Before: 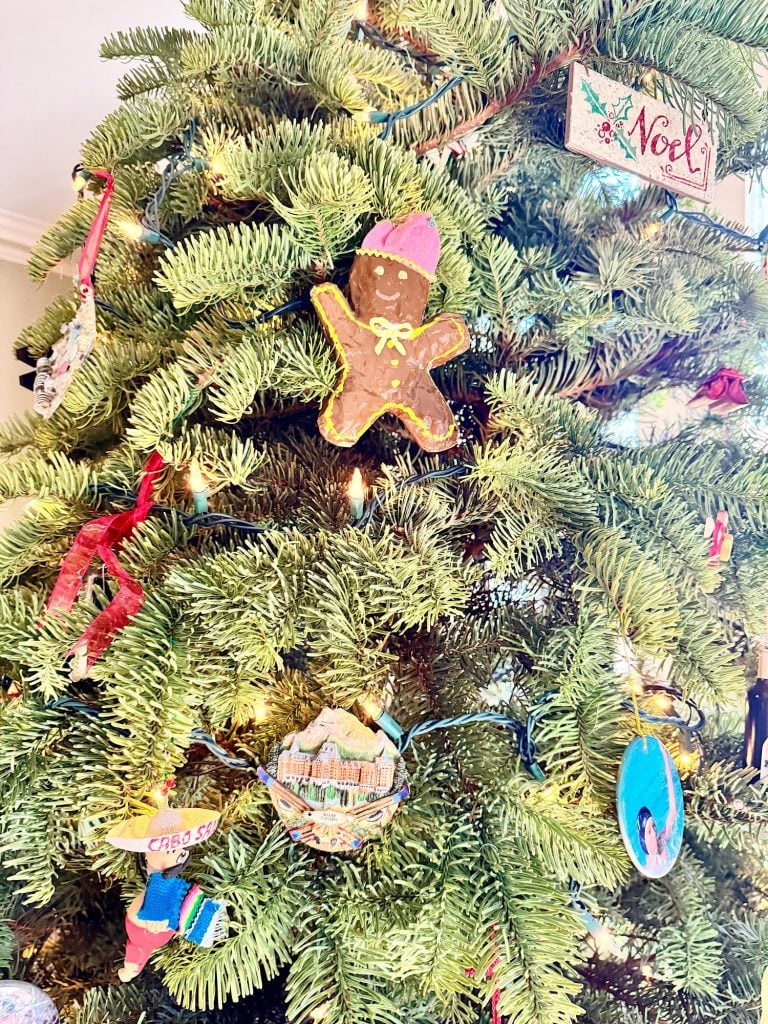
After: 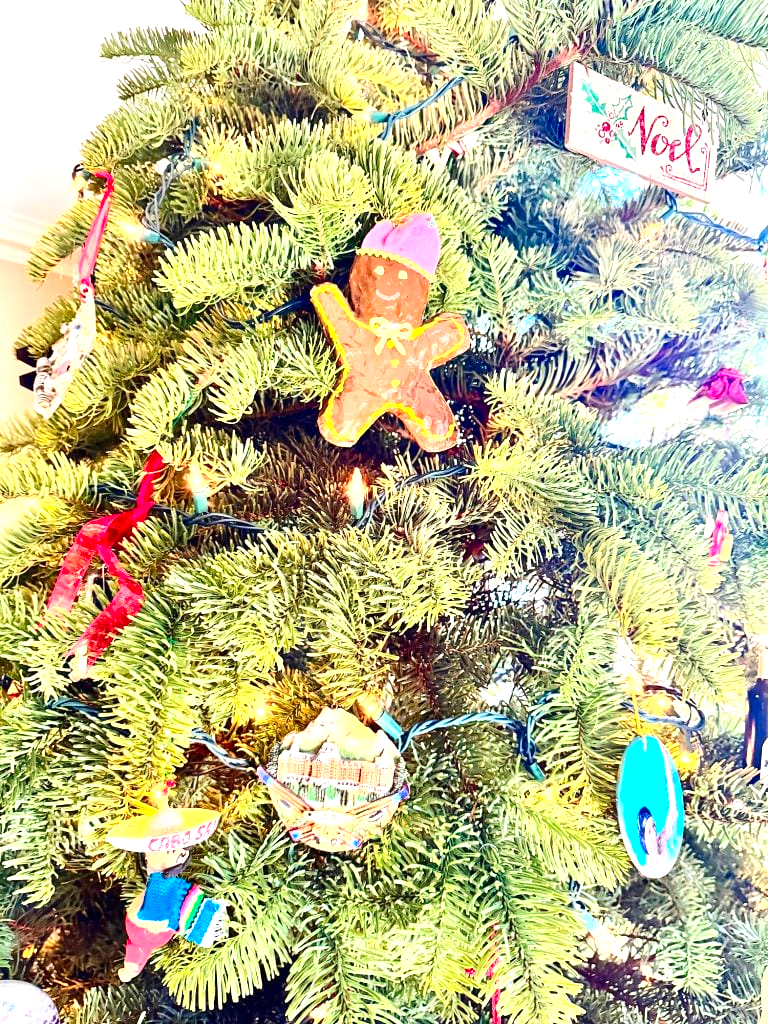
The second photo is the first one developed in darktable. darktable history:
exposure: black level correction 0, exposure 0.7 EV, compensate exposure bias true, compensate highlight preservation false
contrast brightness saturation: contrast 0.16, saturation 0.32
